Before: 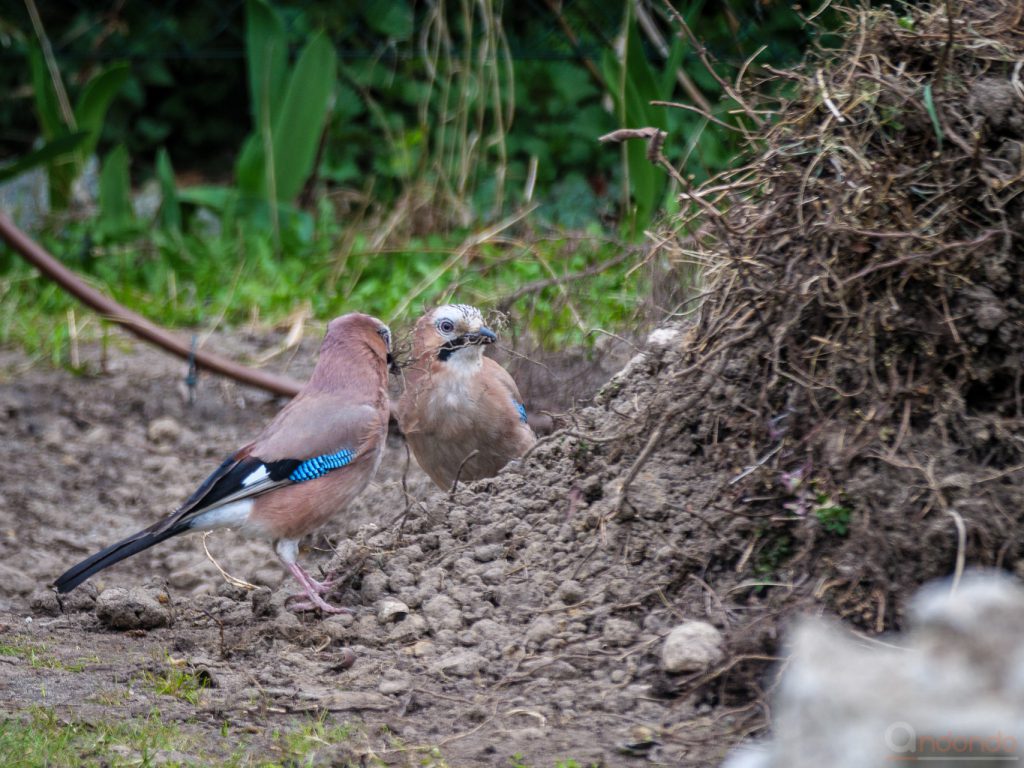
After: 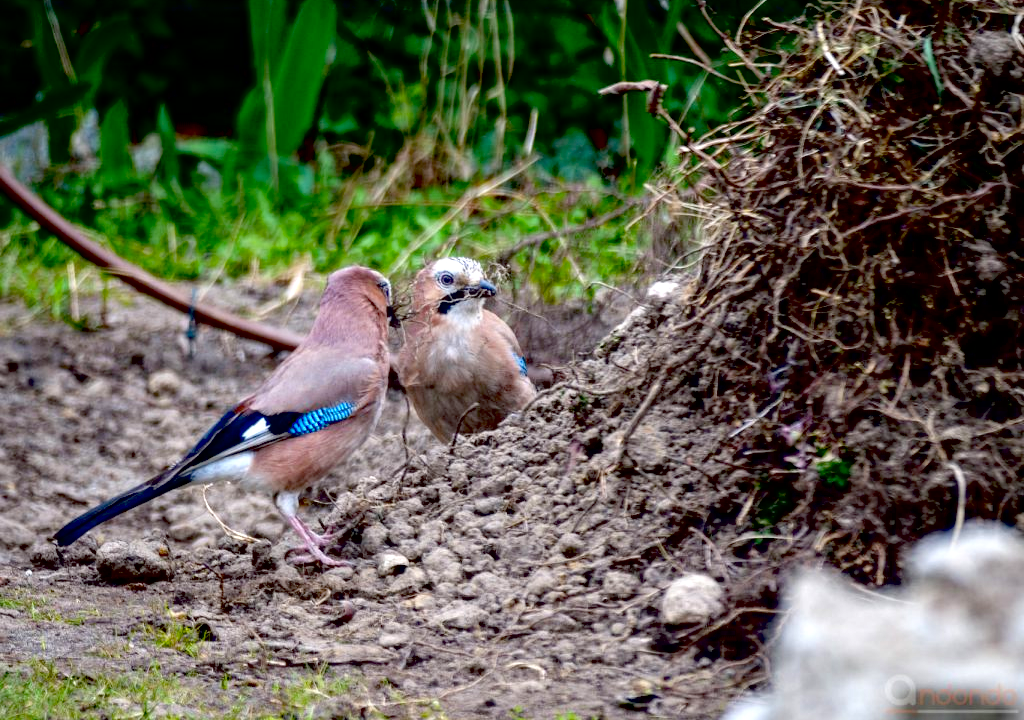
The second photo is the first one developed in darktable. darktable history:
crop and rotate: top 6.25%
local contrast: mode bilateral grid, contrast 15, coarseness 36, detail 105%, midtone range 0.2
exposure: black level correction 0.04, exposure 0.5 EV, compensate highlight preservation false
